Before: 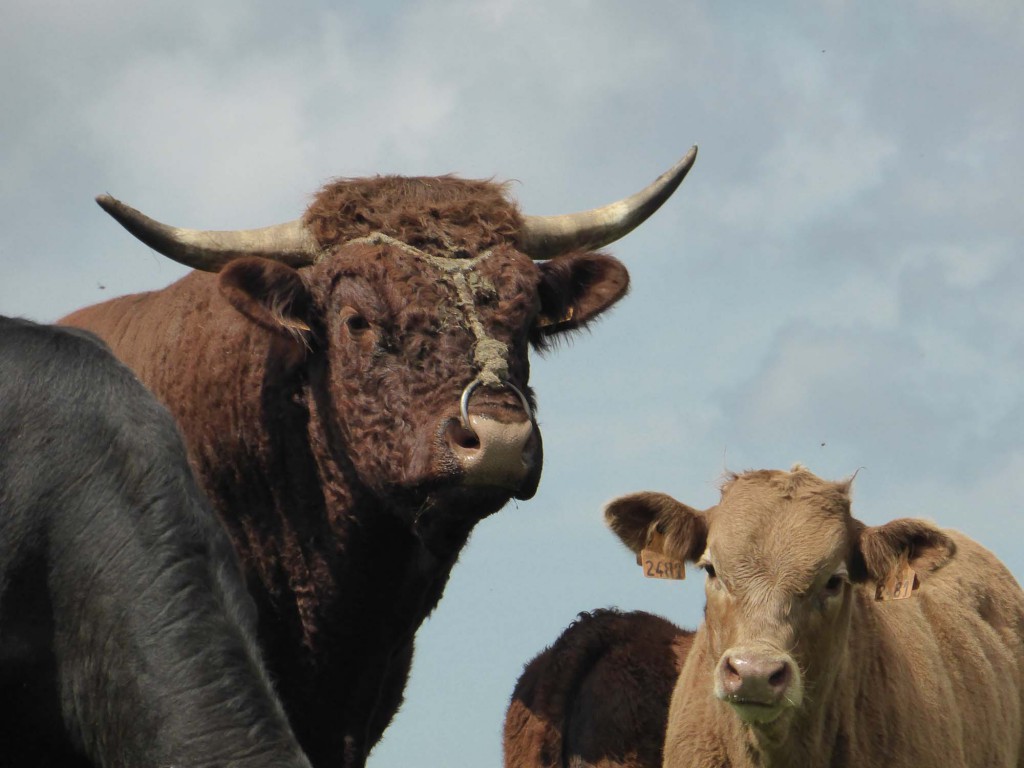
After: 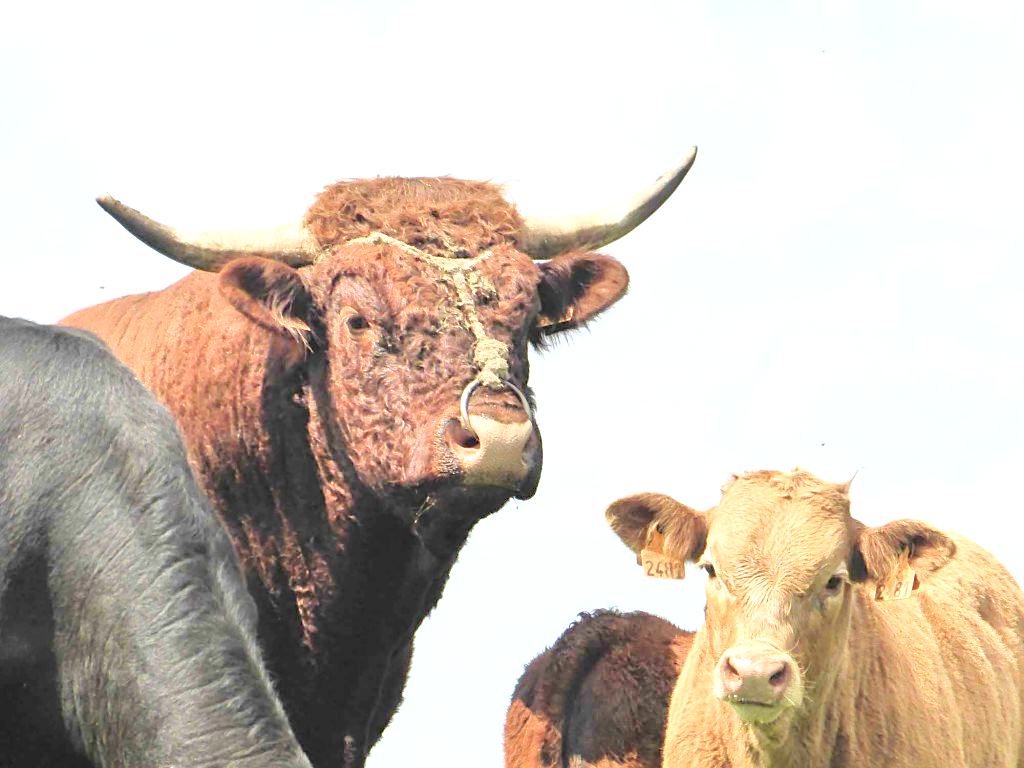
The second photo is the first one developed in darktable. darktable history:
base curve: curves: ch0 [(0, 0) (0.666, 0.806) (1, 1)], preserve colors none
tone equalizer: -8 EV 0.02 EV, -7 EV -0.009 EV, -6 EV 0.026 EV, -5 EV 0.025 EV, -4 EV 0.291 EV, -3 EV 0.643 EV, -2 EV 0.564 EV, -1 EV 0.18 EV, +0 EV 0.047 EV
exposure: black level correction 0, exposure 1 EV, compensate highlight preservation false
sharpen: on, module defaults
levels: levels [0, 0.397, 0.955]
